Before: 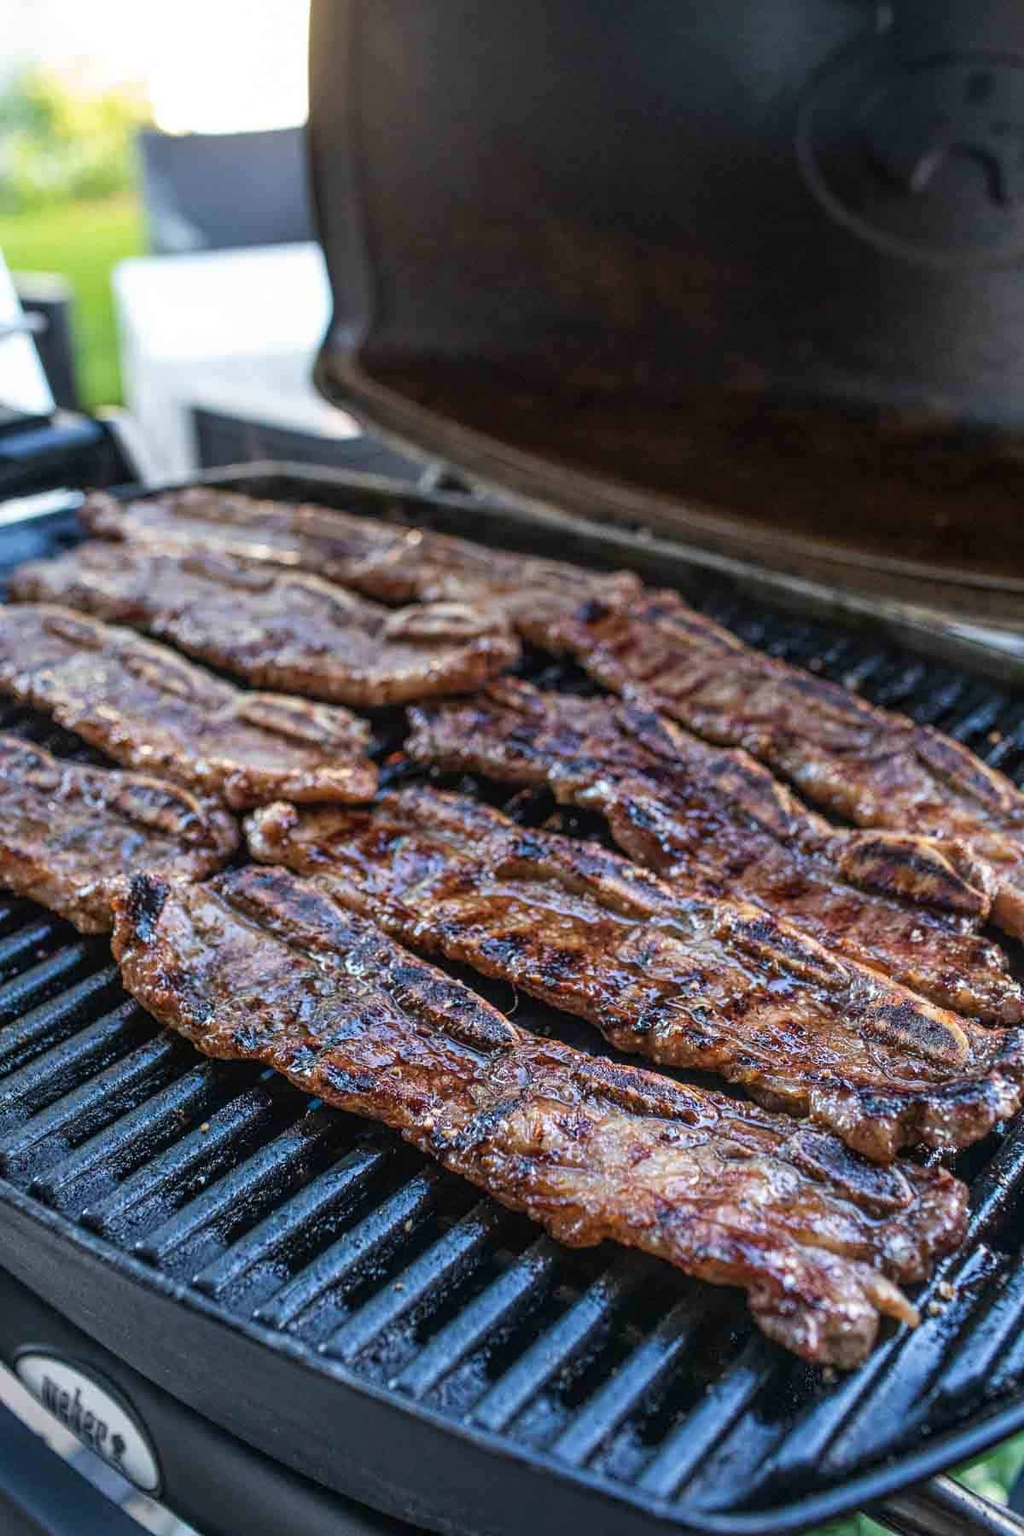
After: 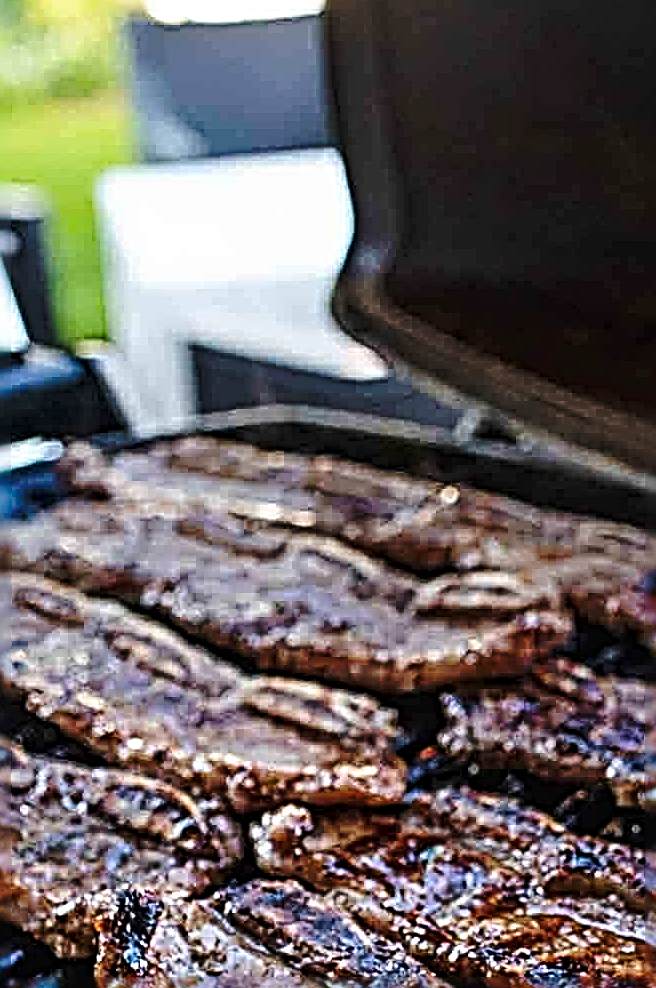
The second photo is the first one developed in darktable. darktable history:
base curve: curves: ch0 [(0, 0) (0.073, 0.04) (0.157, 0.139) (0.492, 0.492) (0.758, 0.758) (1, 1)], preserve colors none
crop and rotate: left 3.047%, top 7.509%, right 42.236%, bottom 37.598%
sharpen: radius 4.001, amount 2
